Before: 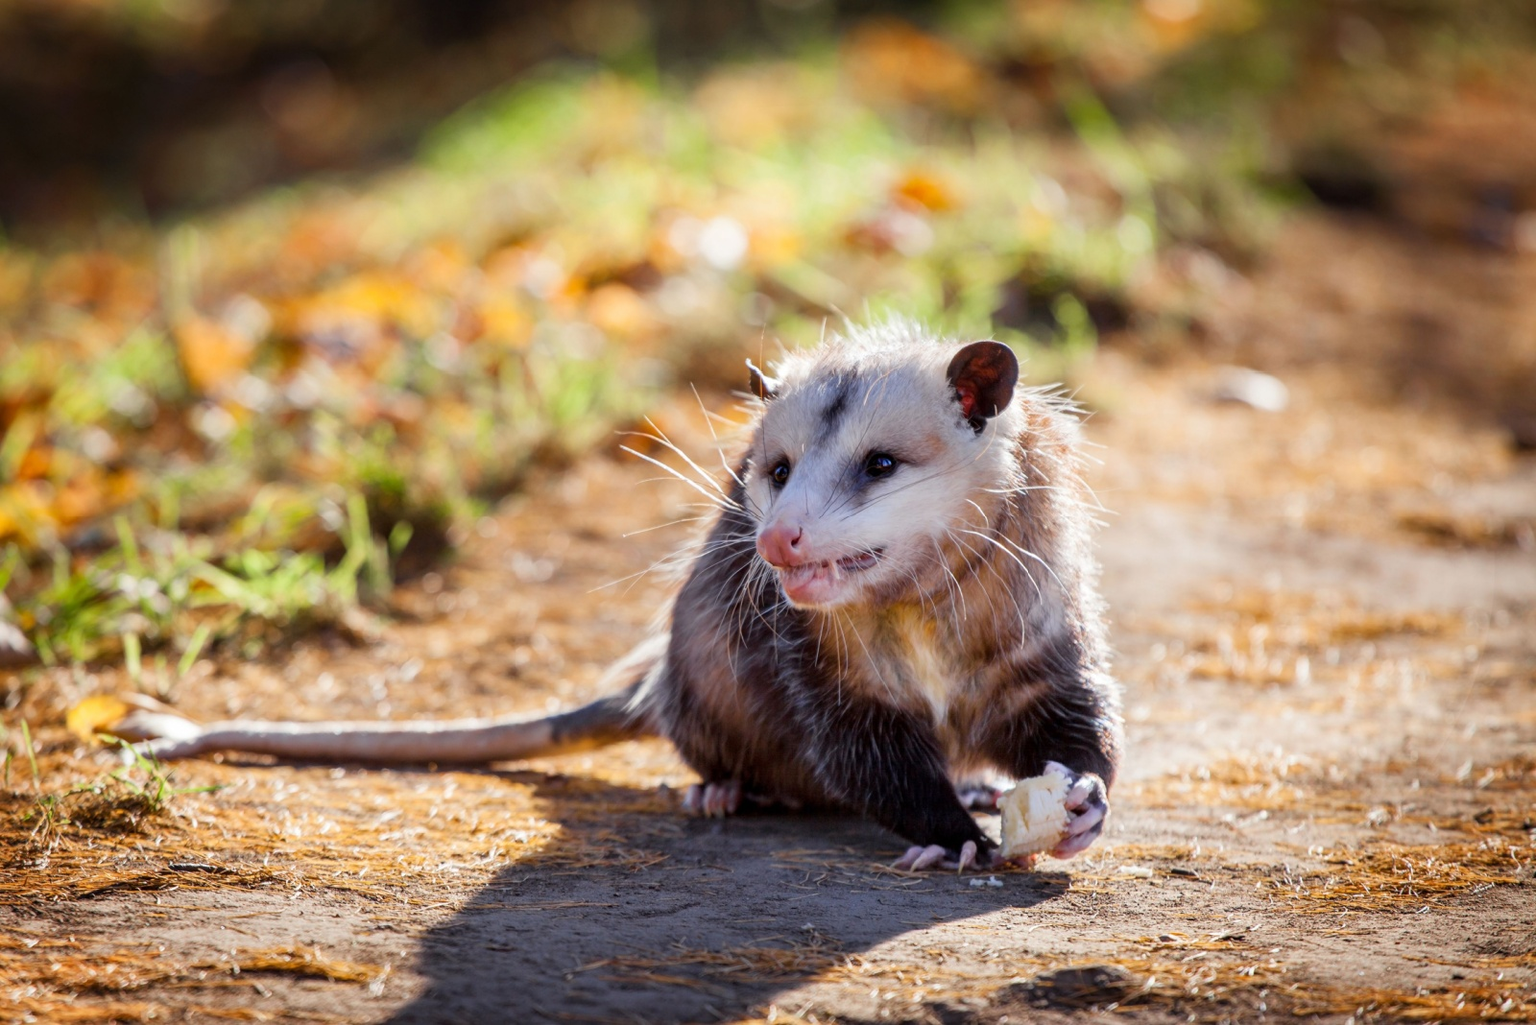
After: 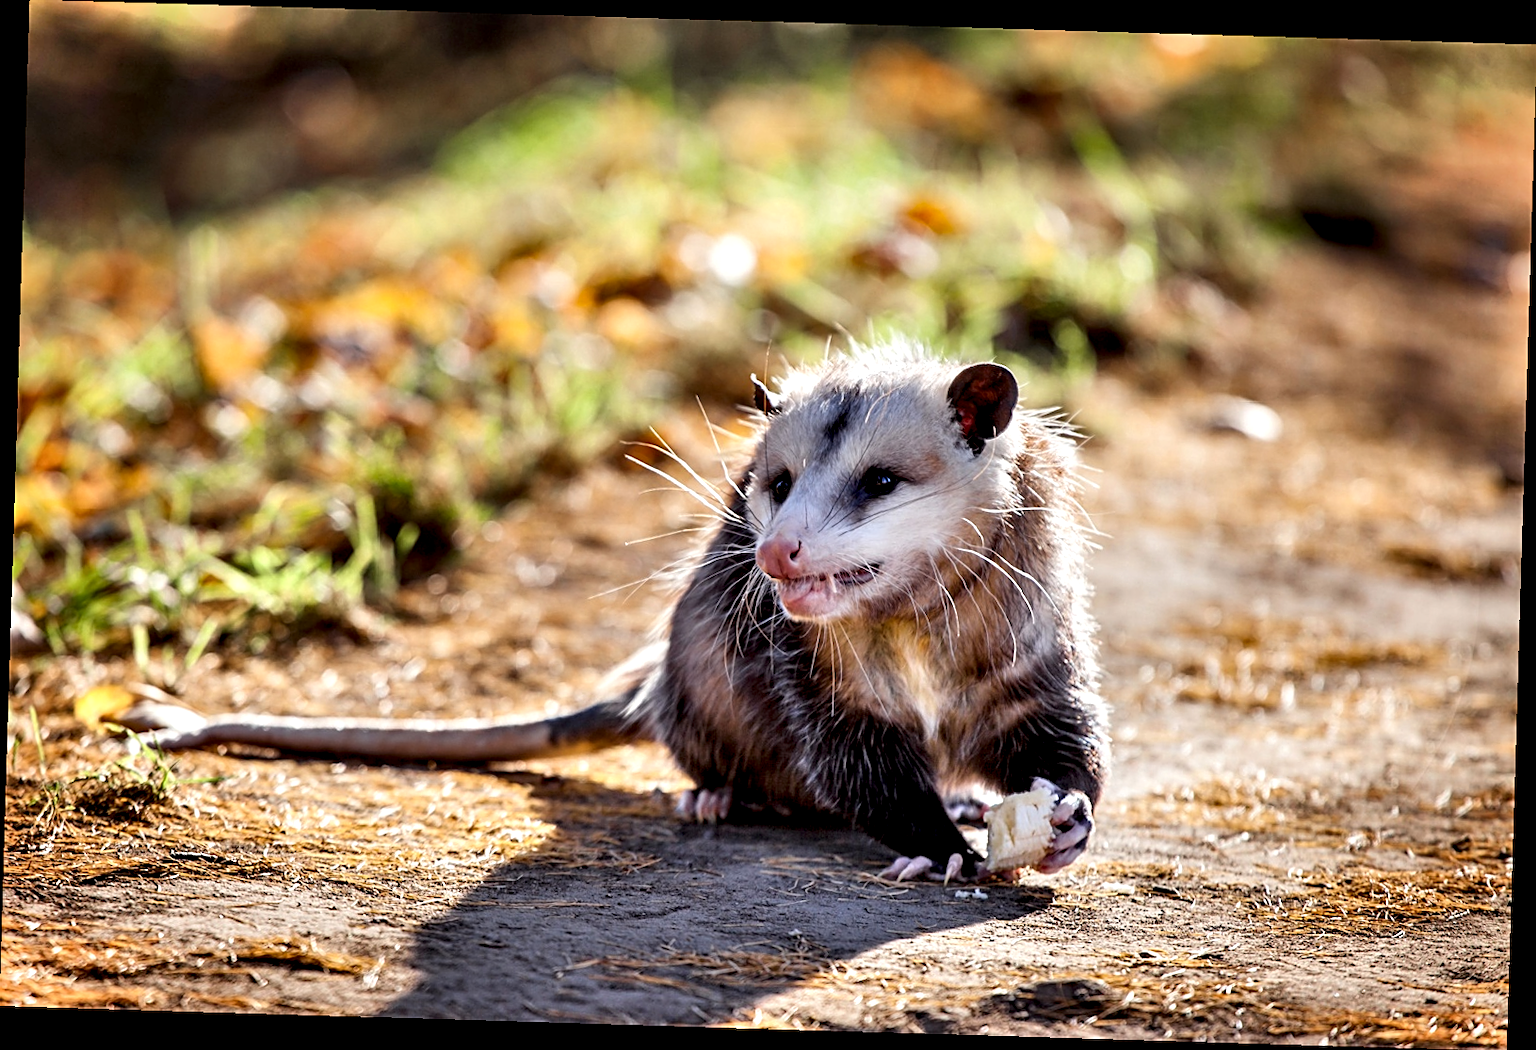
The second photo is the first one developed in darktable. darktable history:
rotate and perspective: rotation 1.72°, automatic cropping off
contrast equalizer: y [[0.601, 0.6, 0.598, 0.598, 0.6, 0.601], [0.5 ×6], [0.5 ×6], [0 ×6], [0 ×6]]
tone equalizer: -8 EV 0.06 EV, smoothing diameter 25%, edges refinement/feathering 10, preserve details guided filter
shadows and highlights: soften with gaussian
sharpen: on, module defaults
